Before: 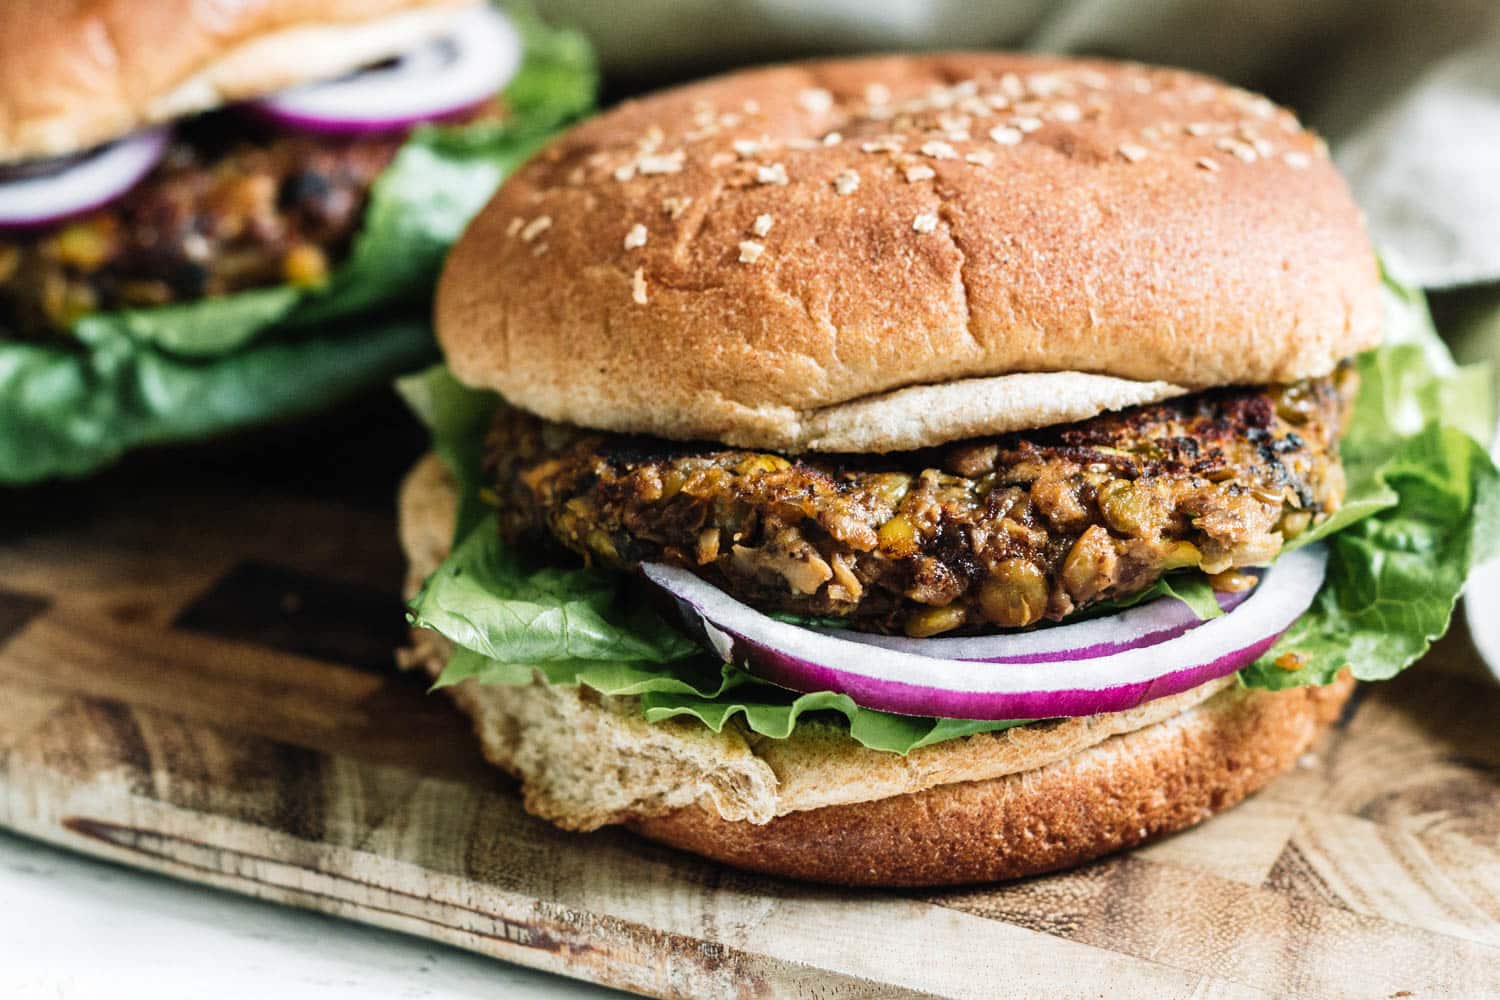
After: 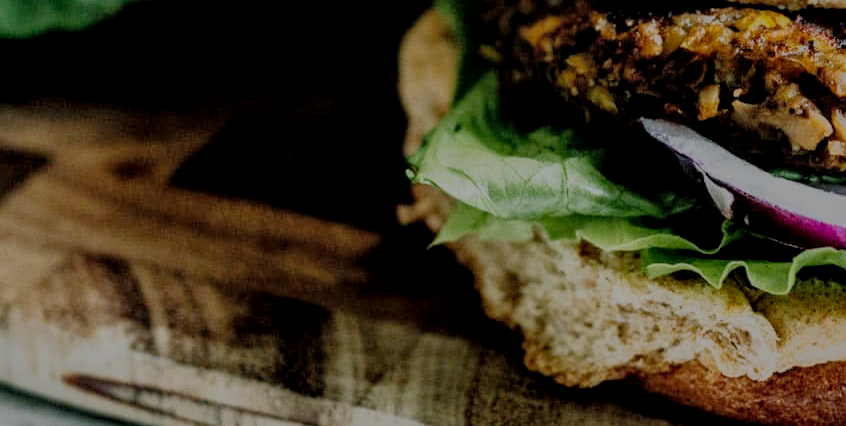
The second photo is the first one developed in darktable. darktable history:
local contrast: on, module defaults
shadows and highlights: shadows 38.43, highlights -74.54
filmic rgb: middle gray luminance 30%, black relative exposure -9 EV, white relative exposure 7 EV, threshold 6 EV, target black luminance 0%, hardness 2.94, latitude 2.04%, contrast 0.963, highlights saturation mix 5%, shadows ↔ highlights balance 12.16%, add noise in highlights 0, preserve chrominance no, color science v3 (2019), use custom middle-gray values true, iterations of high-quality reconstruction 0, contrast in highlights soft, enable highlight reconstruction true
crop: top 44.483%, right 43.593%, bottom 12.892%
